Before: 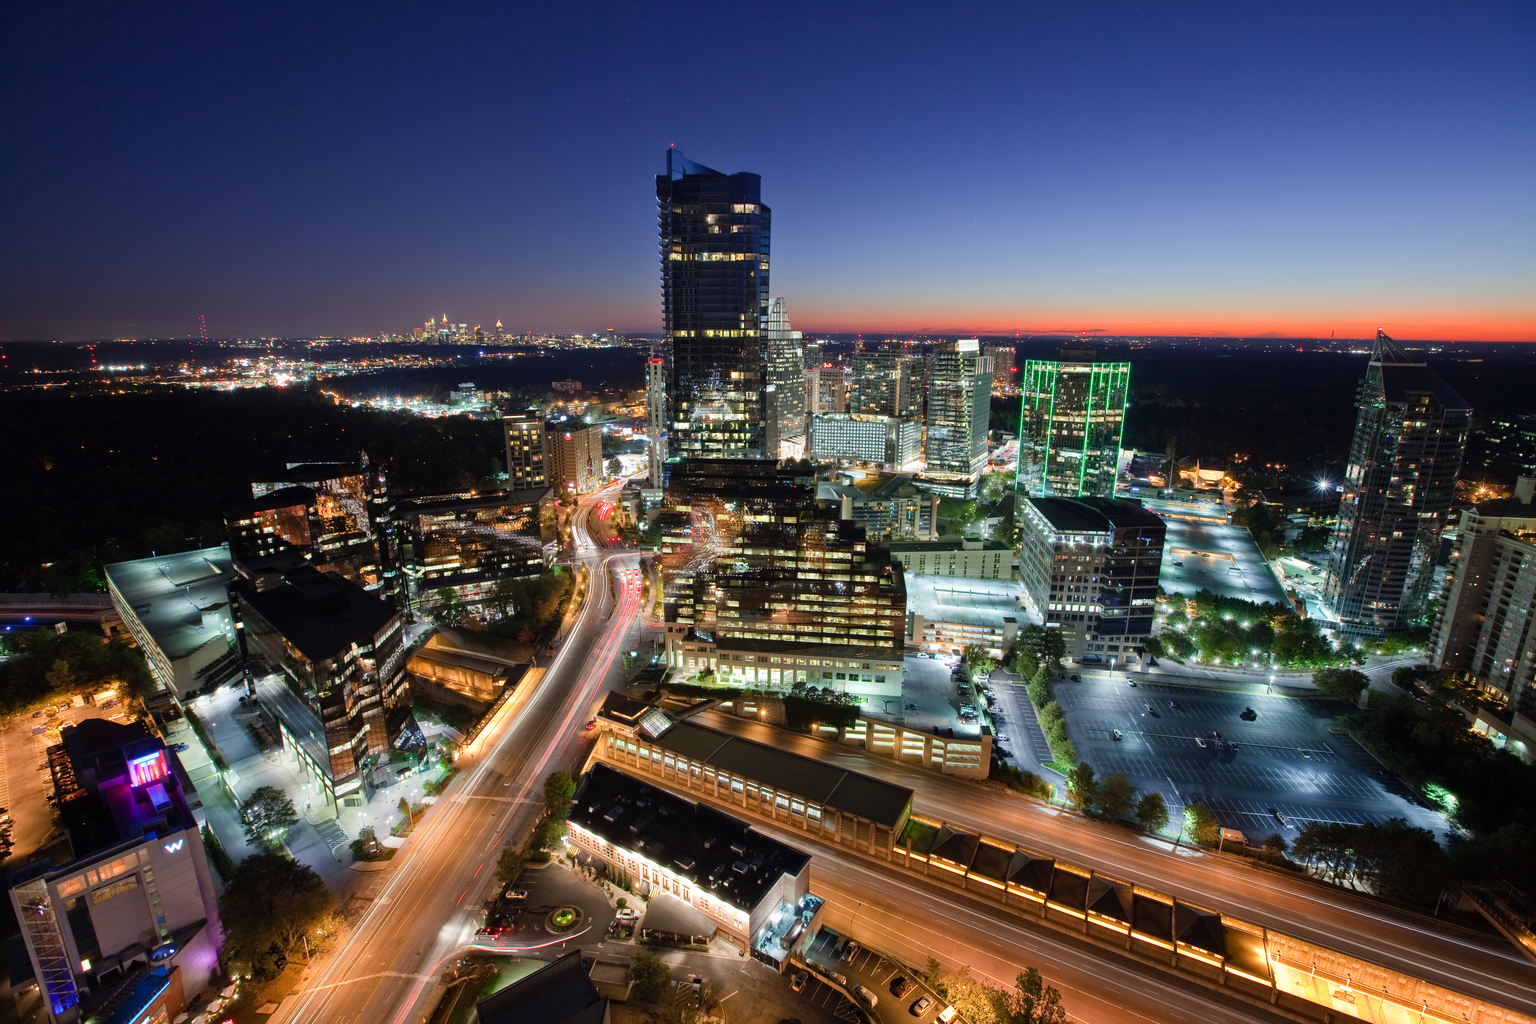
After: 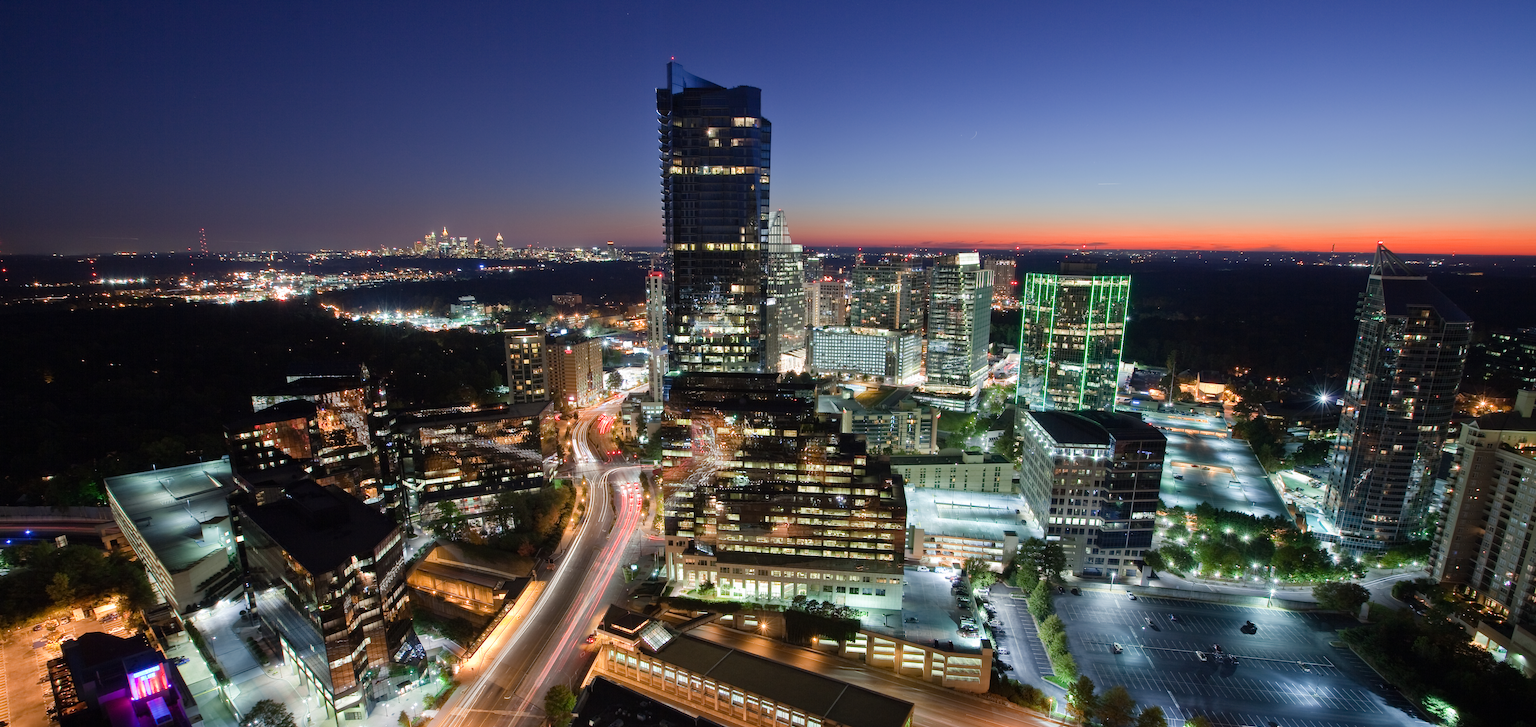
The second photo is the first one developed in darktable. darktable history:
crop and rotate: top 8.516%, bottom 20.431%
